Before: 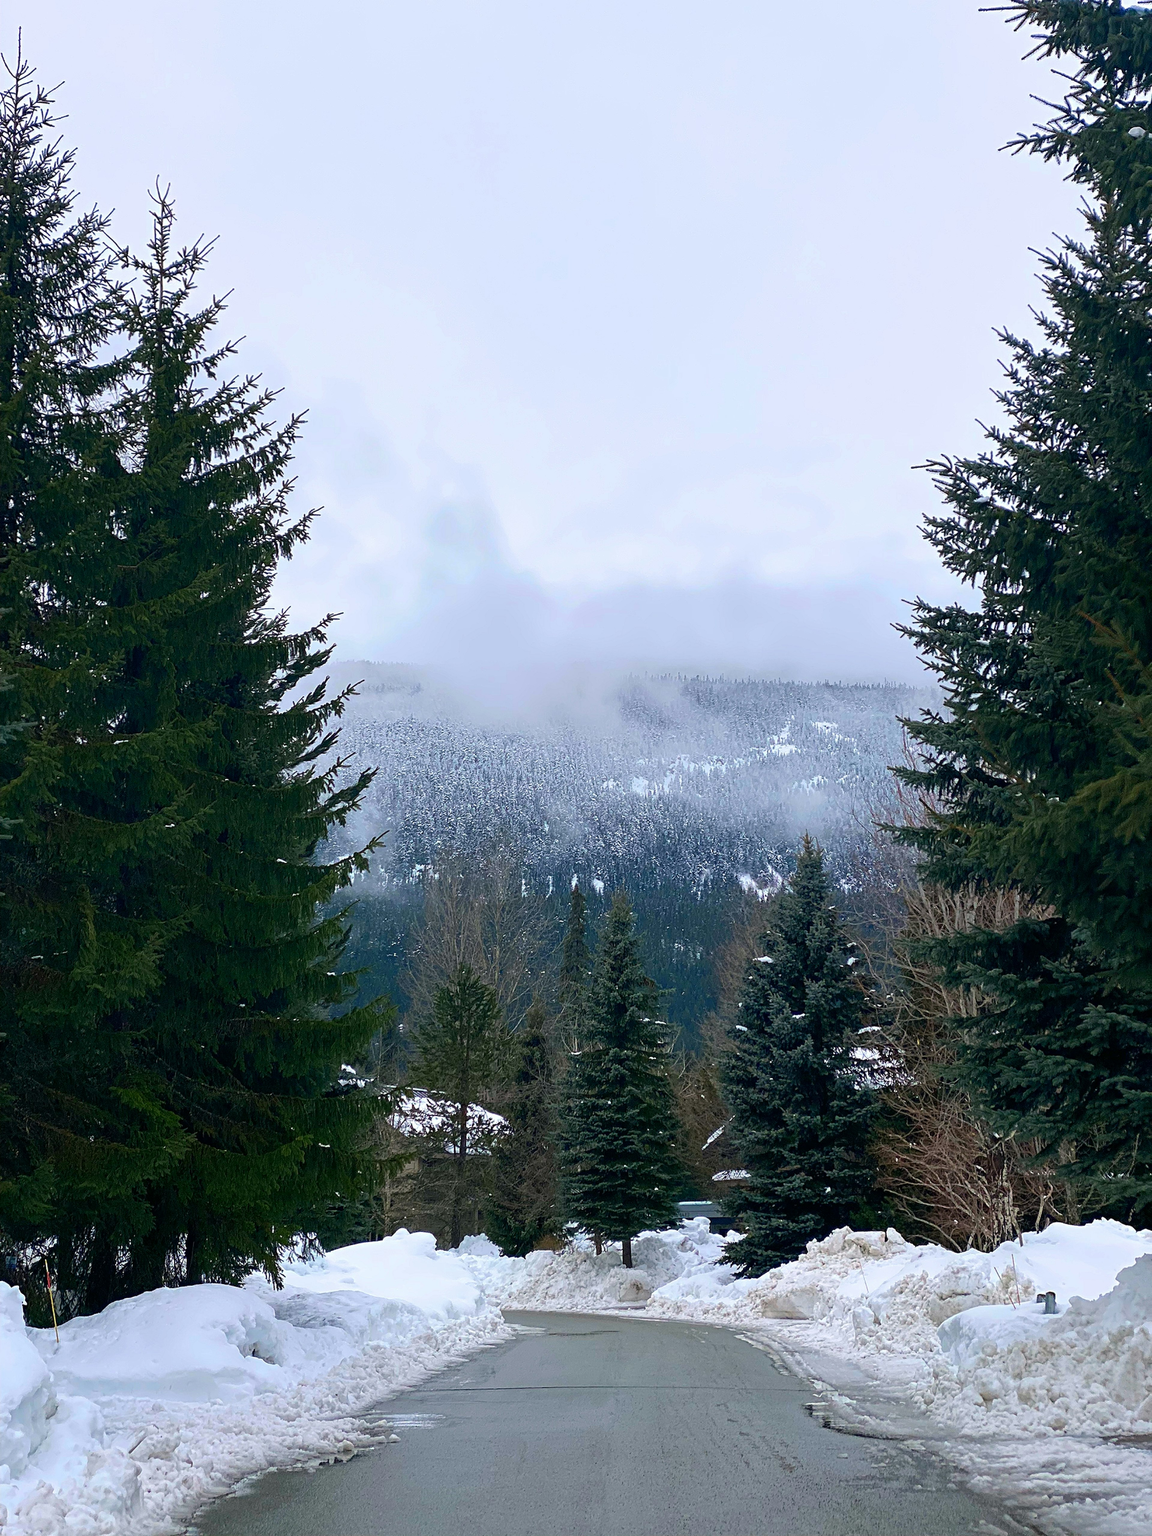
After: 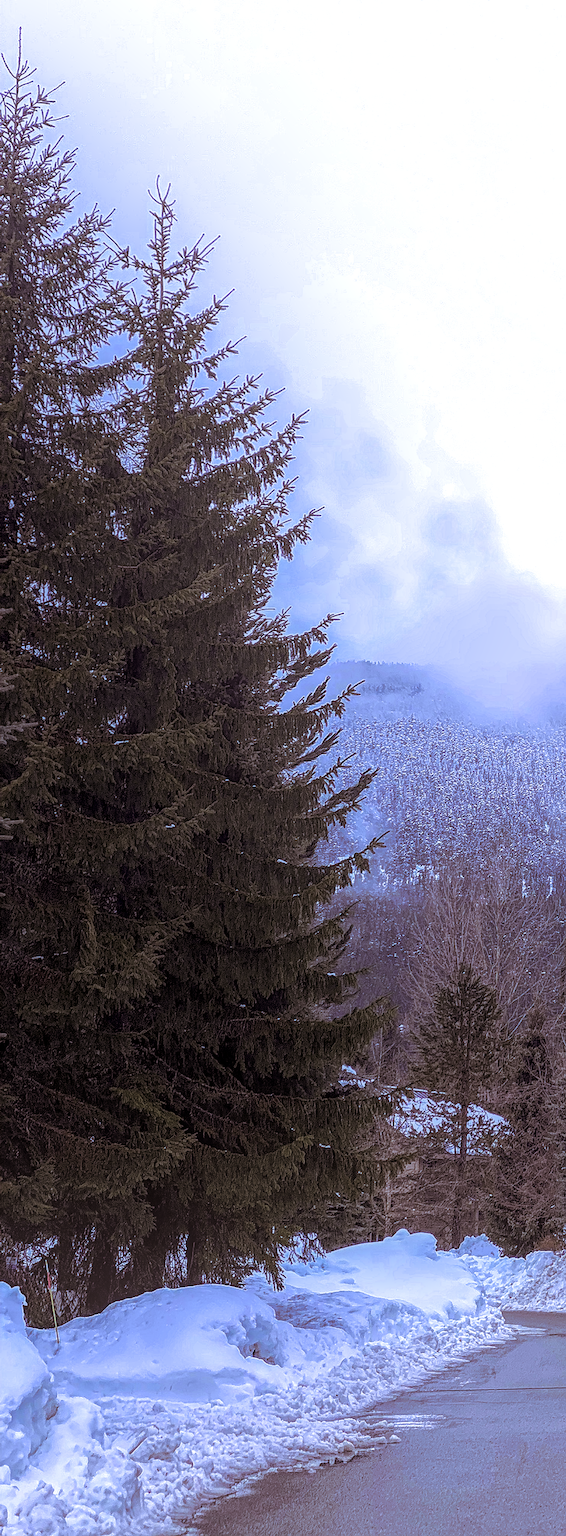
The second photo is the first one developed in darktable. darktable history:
white balance: red 0.871, blue 1.249
crop and rotate: left 0%, top 0%, right 50.845%
rgb levels: mode RGB, independent channels, levels [[0, 0.474, 1], [0, 0.5, 1], [0, 0.5, 1]]
split-toning: shadows › saturation 0.24, highlights › hue 54°, highlights › saturation 0.24
local contrast: highlights 20%, shadows 30%, detail 200%, midtone range 0.2
sharpen: on, module defaults
